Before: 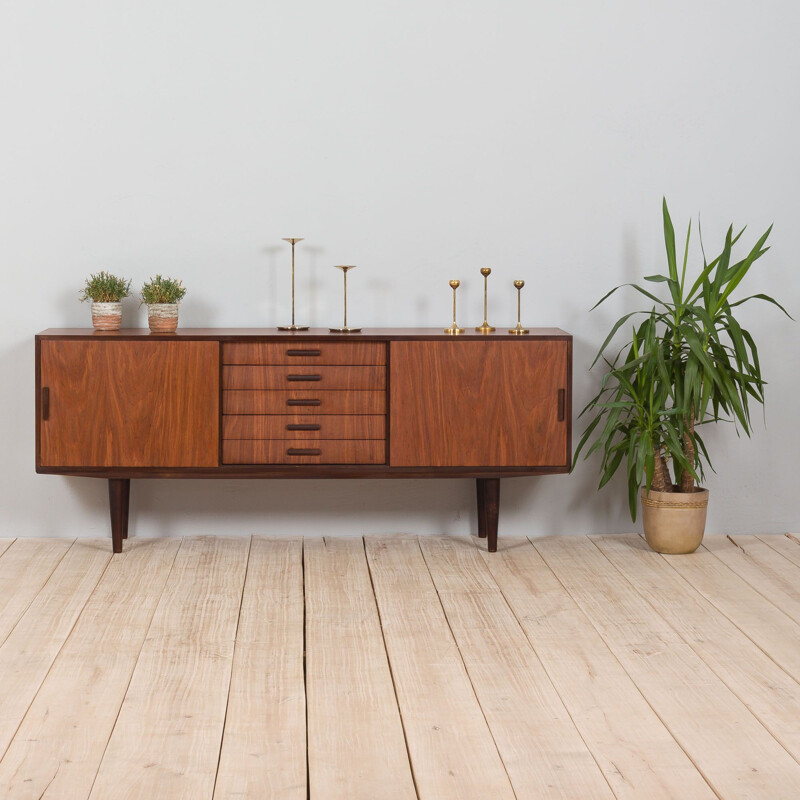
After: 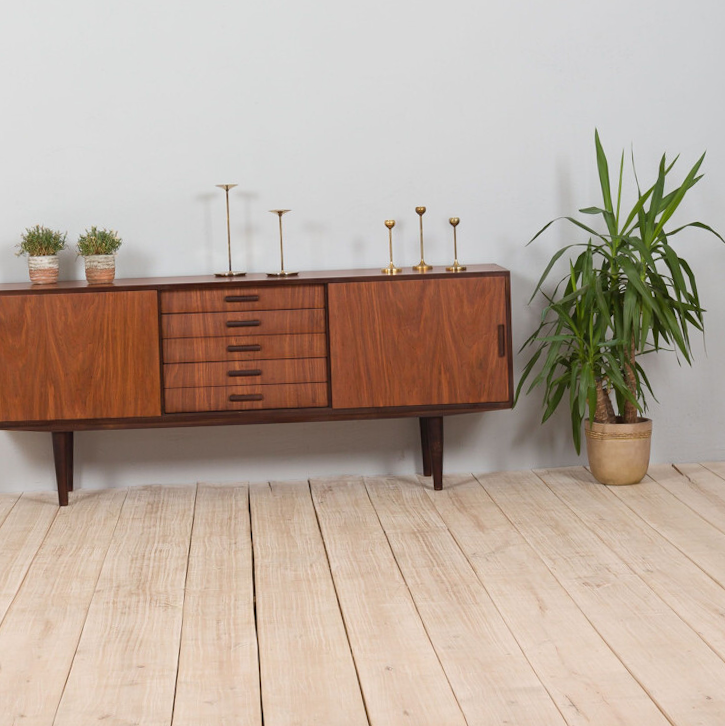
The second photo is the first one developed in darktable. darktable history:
crop and rotate: angle 2.25°, left 5.881%, top 5.685%
